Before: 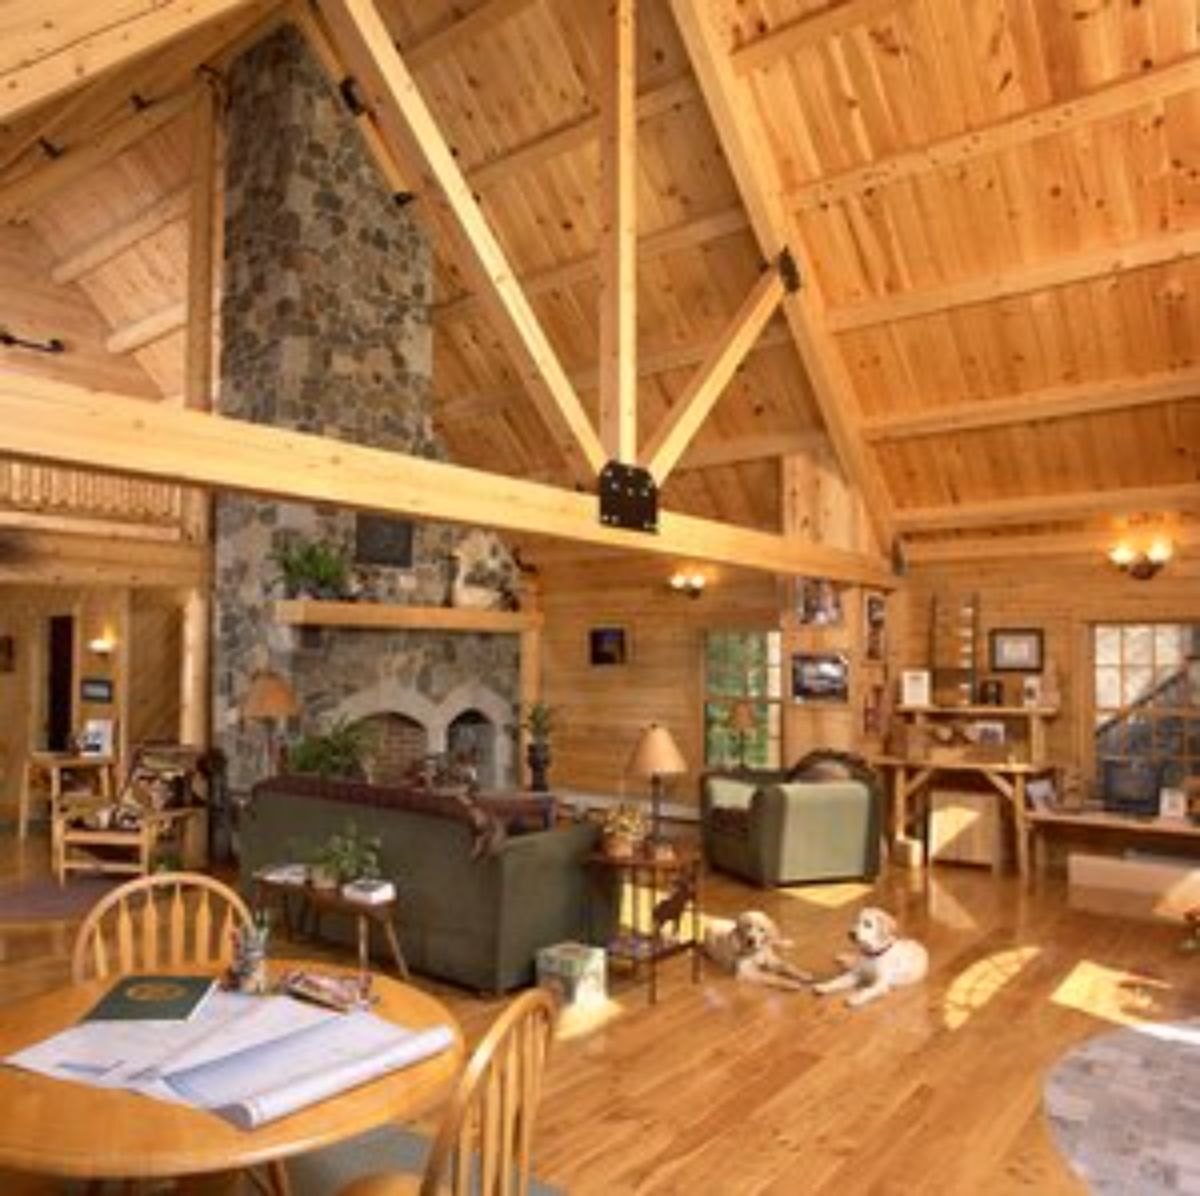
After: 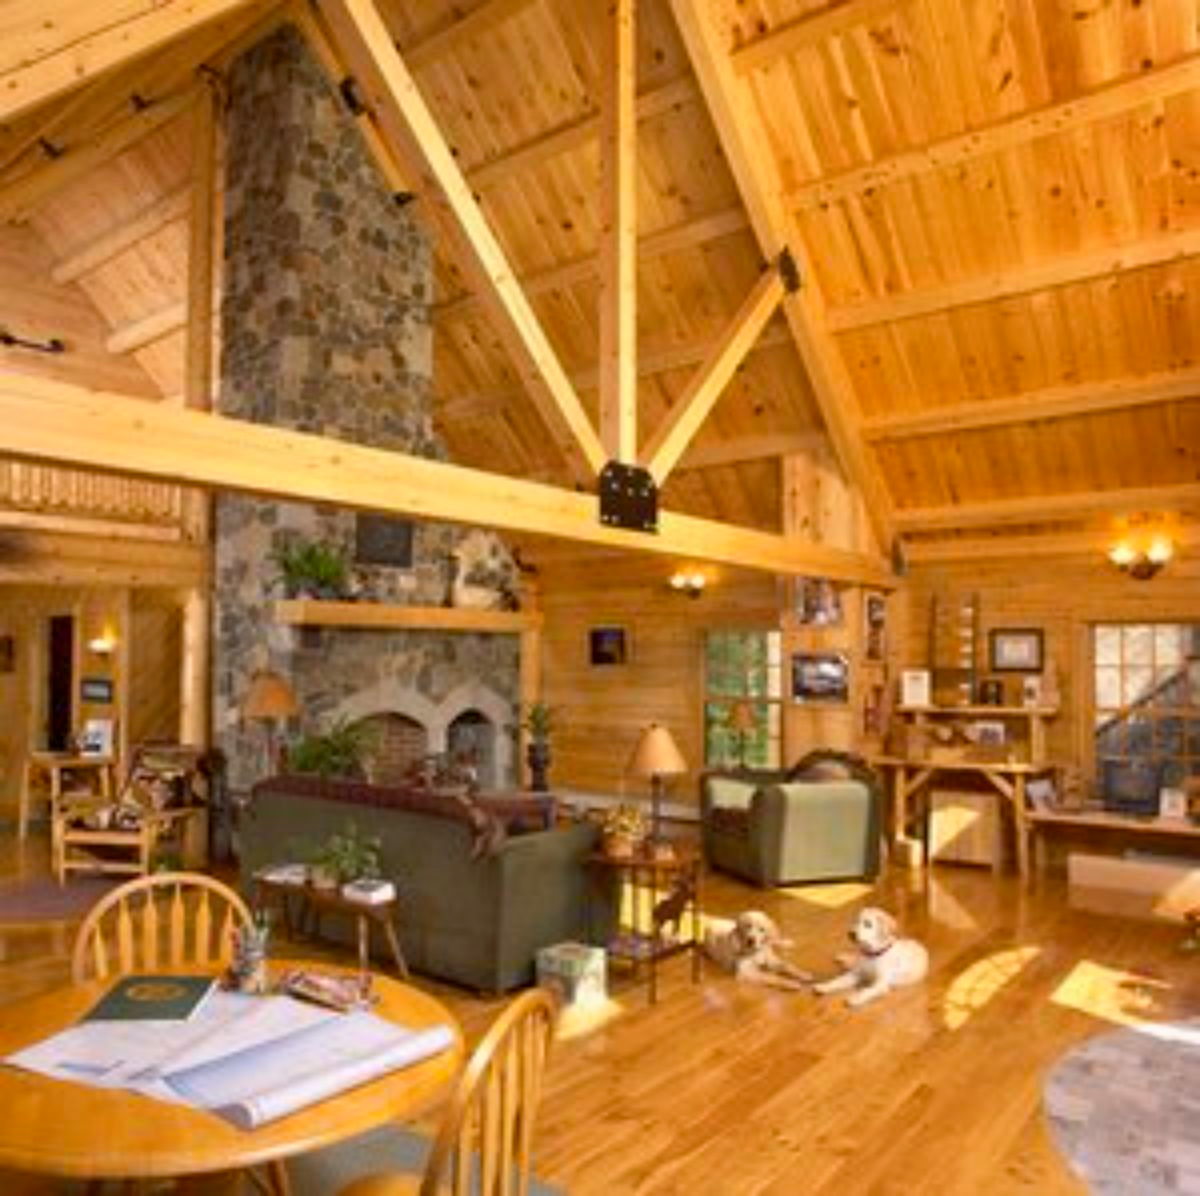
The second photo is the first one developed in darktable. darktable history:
exposure: black level correction 0.001, exposure 0.016 EV, compensate exposure bias true, compensate highlight preservation false
color balance rgb: highlights gain › luminance 17.795%, perceptual saturation grading › global saturation 17.035%, contrast -10.08%
